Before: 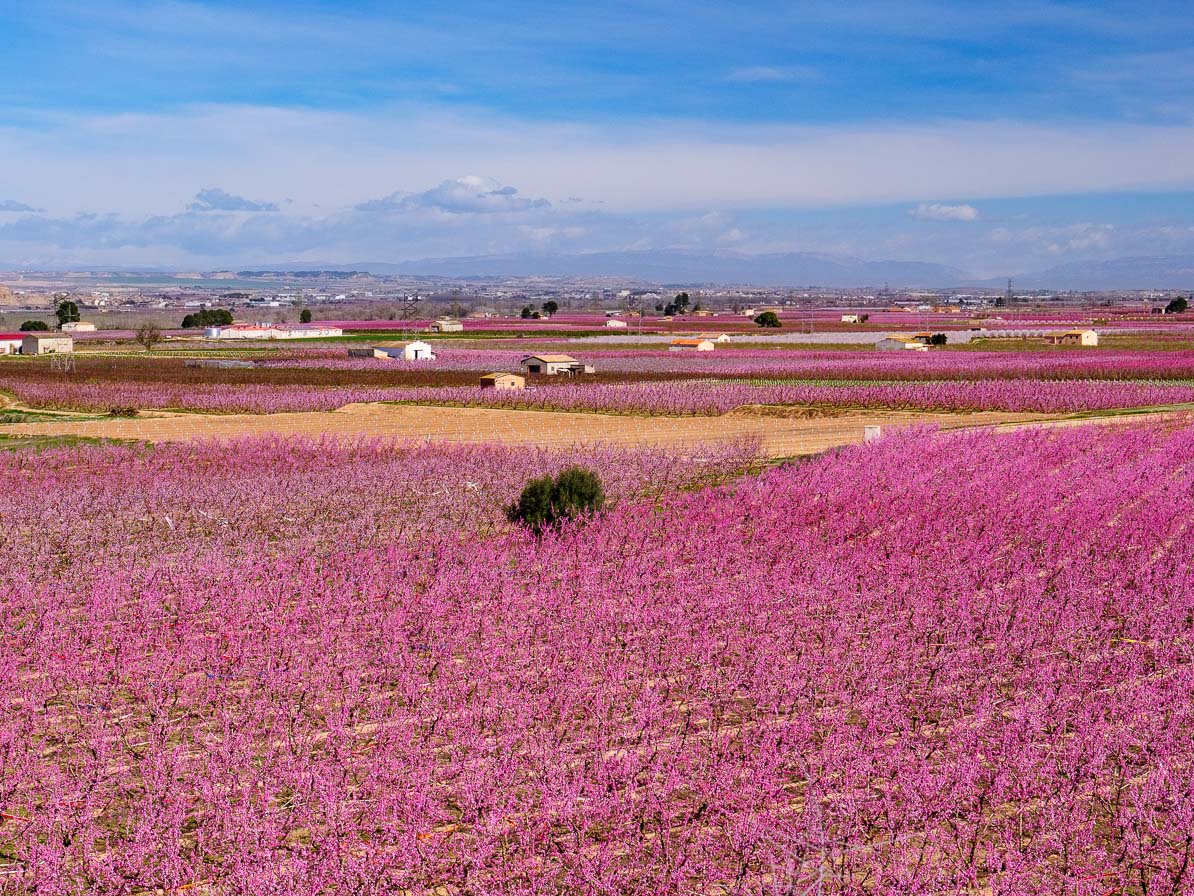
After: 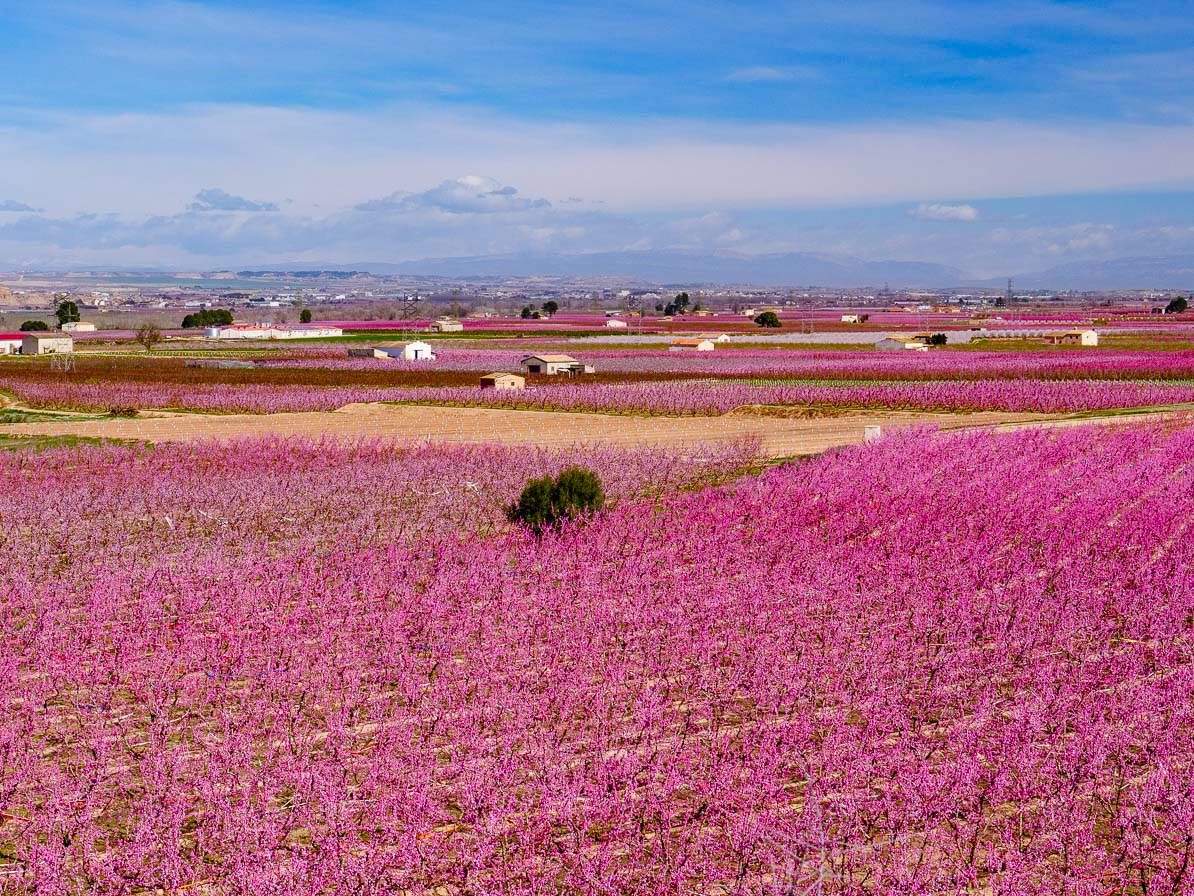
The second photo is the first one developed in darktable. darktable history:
color balance rgb: power › hue 72.07°, perceptual saturation grading › global saturation 20%, perceptual saturation grading › highlights -50.508%, perceptual saturation grading › shadows 30.413%, global vibrance 20%
